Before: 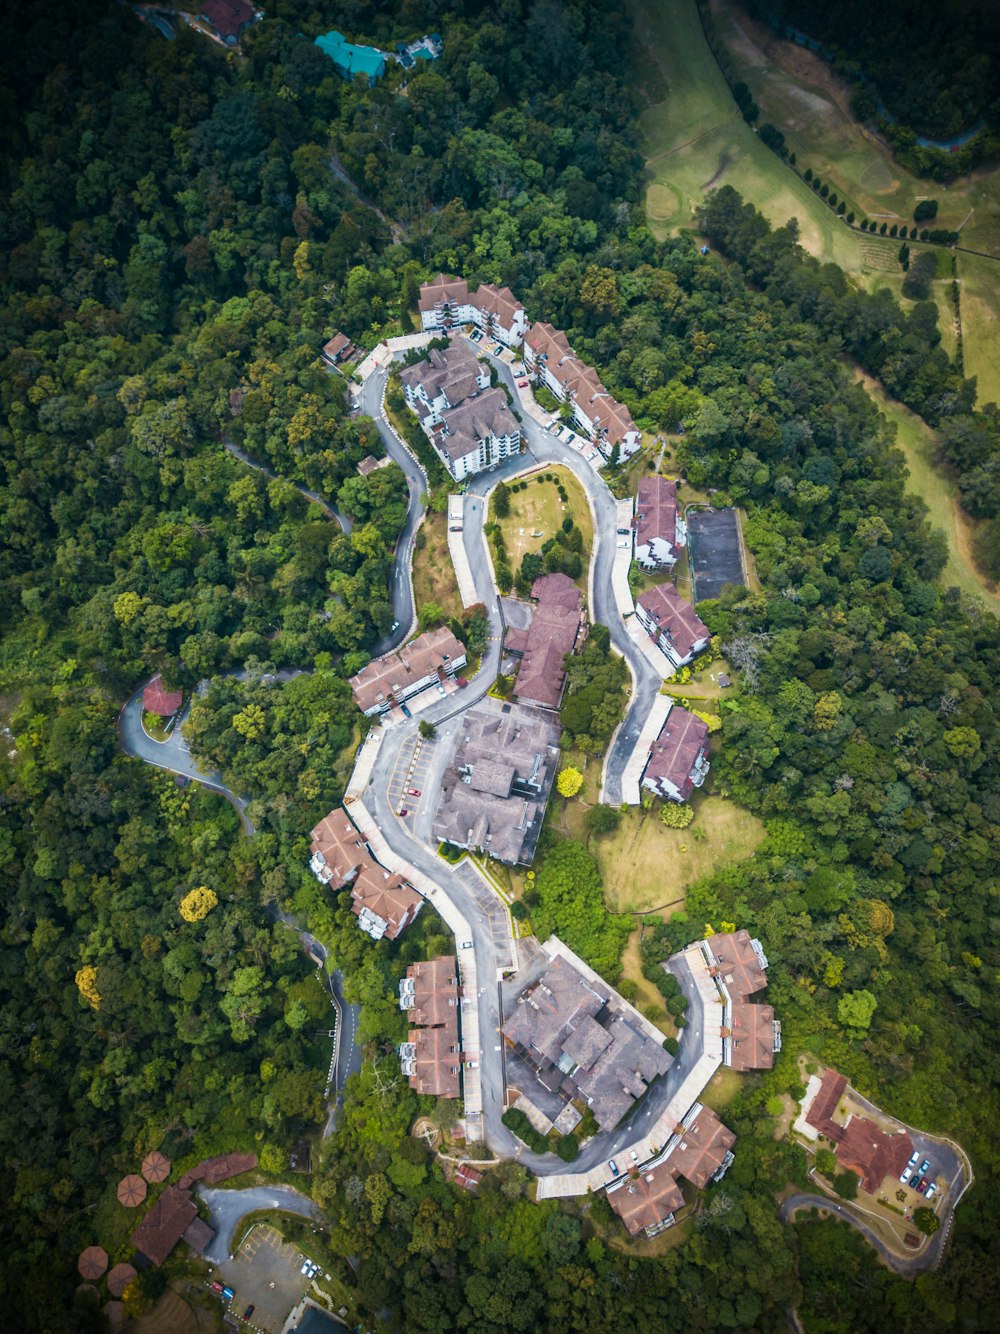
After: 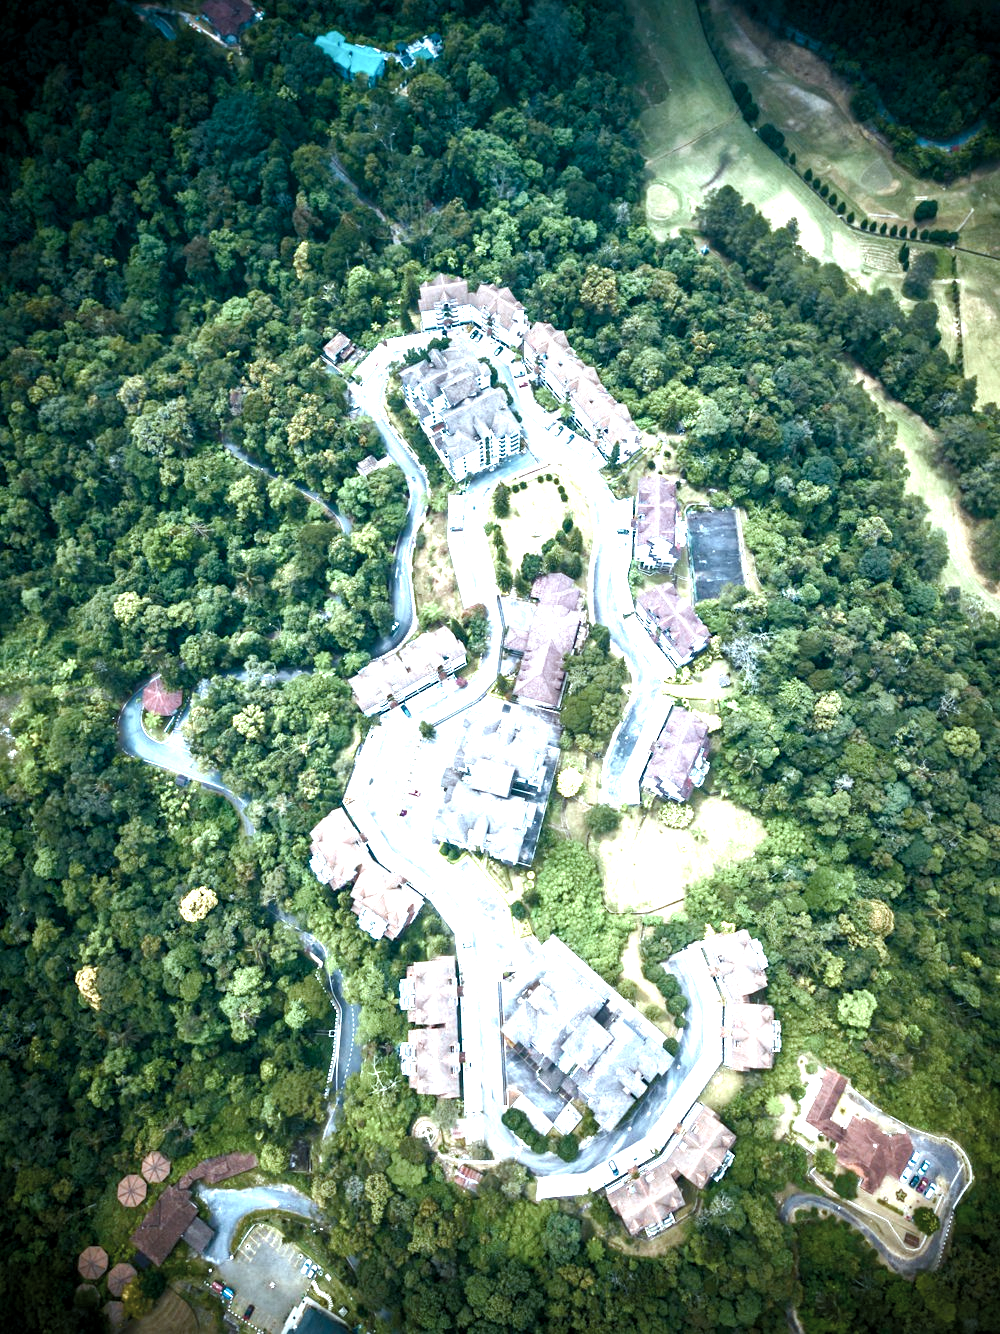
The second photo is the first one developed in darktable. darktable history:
color correction: highlights a* -12.64, highlights b* -18.1, saturation 0.7
exposure: black level correction 0, exposure 1.2 EV, compensate highlight preservation false
color balance rgb: shadows lift › chroma 2.79%, shadows lift › hue 190.66°, power › hue 171.85°, highlights gain › chroma 2.16%, highlights gain › hue 75.26°, global offset › luminance -0.51%, perceptual saturation grading › highlights -33.8%, perceptual saturation grading › mid-tones 14.98%, perceptual saturation grading › shadows 48.43%, perceptual brilliance grading › highlights 15.68%, perceptual brilliance grading › mid-tones 6.62%, perceptual brilliance grading › shadows -14.98%, global vibrance 11.32%, contrast 5.05%
